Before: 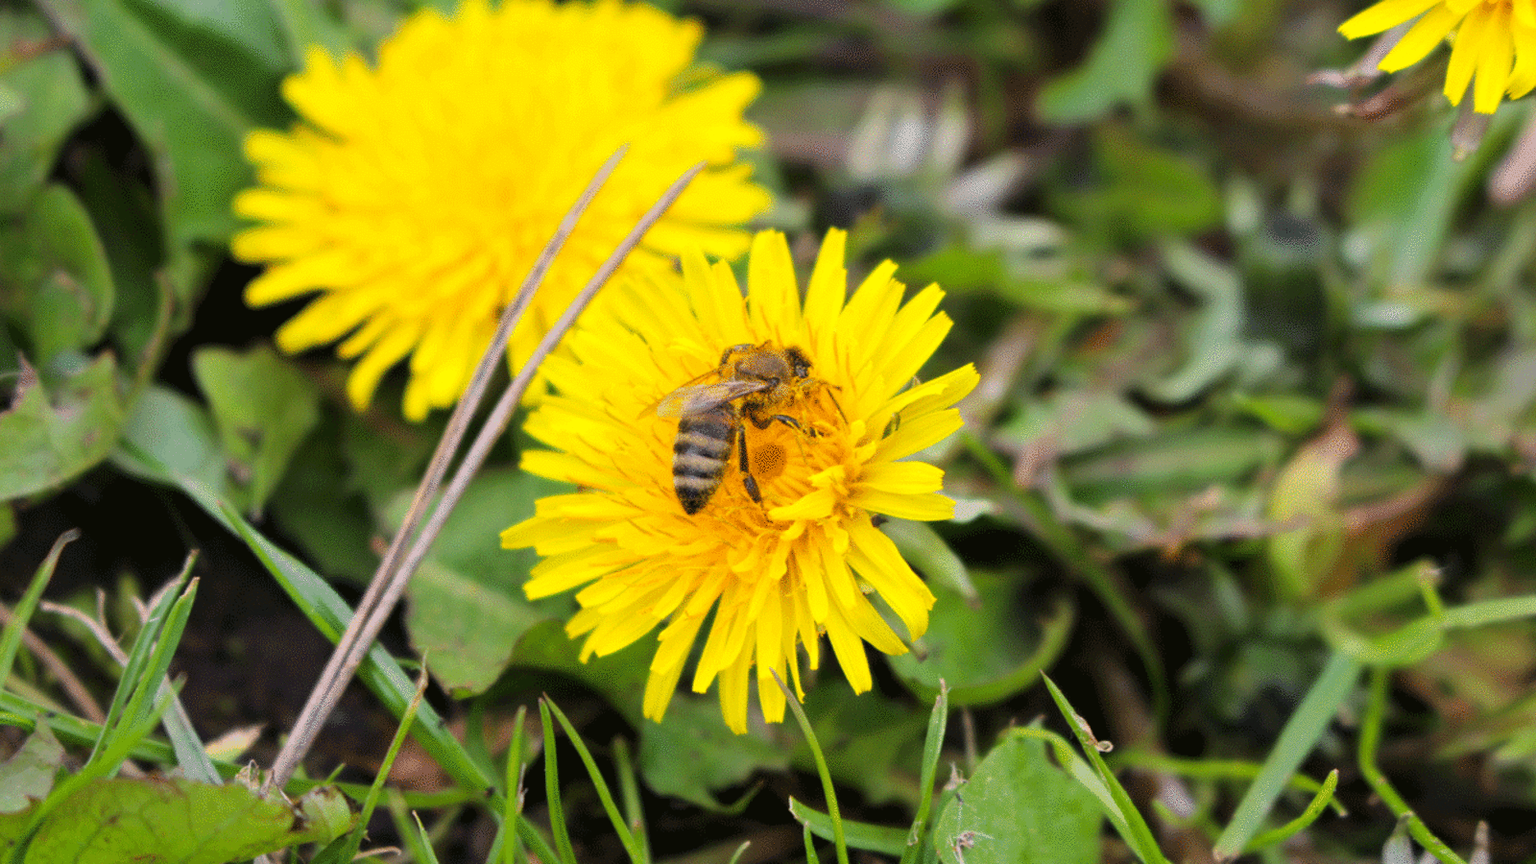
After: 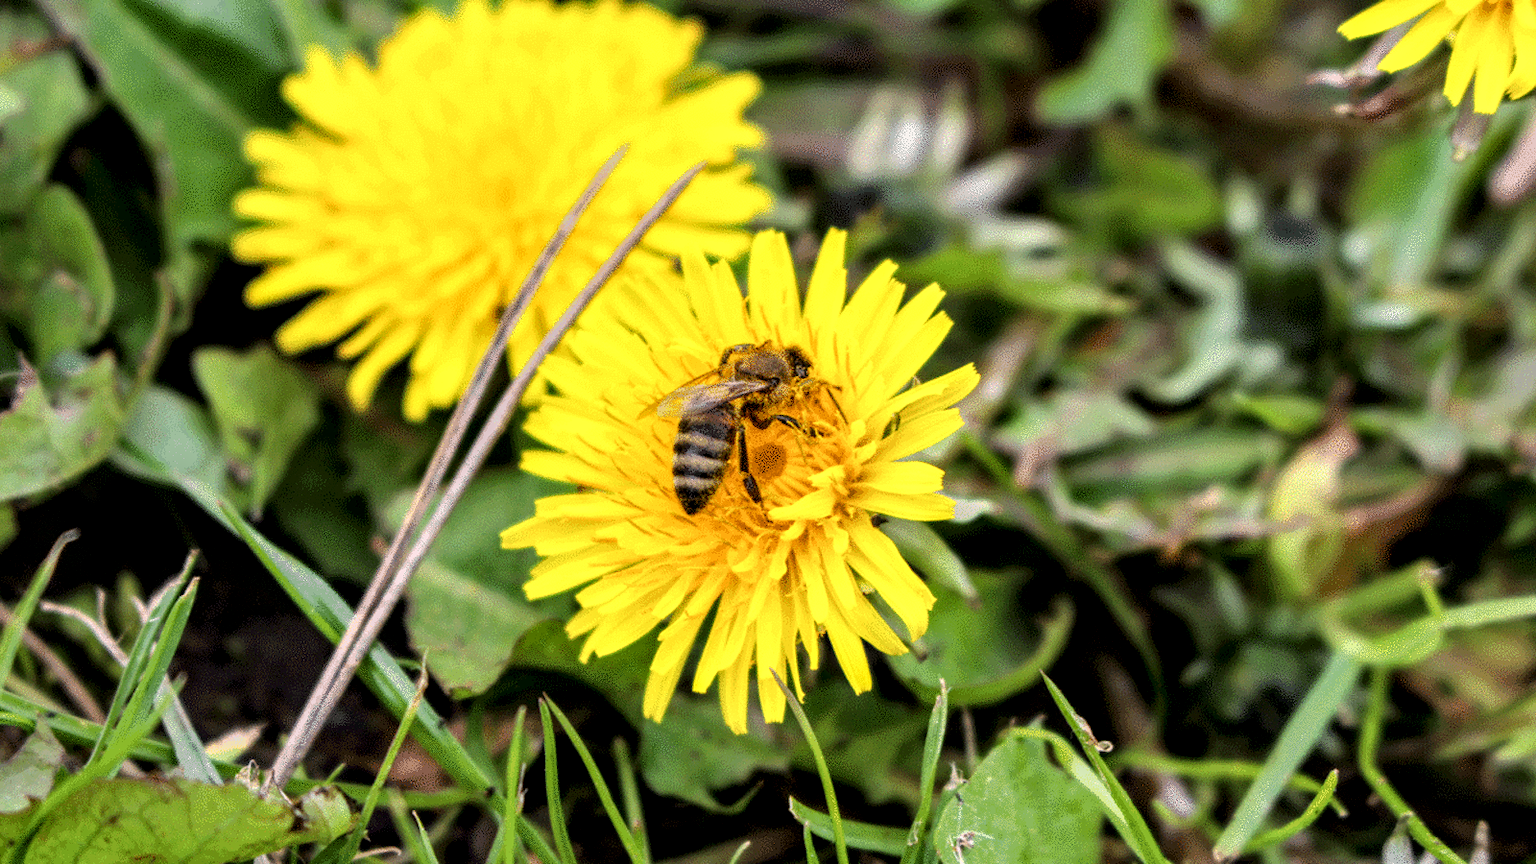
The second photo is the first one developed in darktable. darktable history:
local contrast: highlights 64%, shadows 54%, detail 169%, midtone range 0.517
